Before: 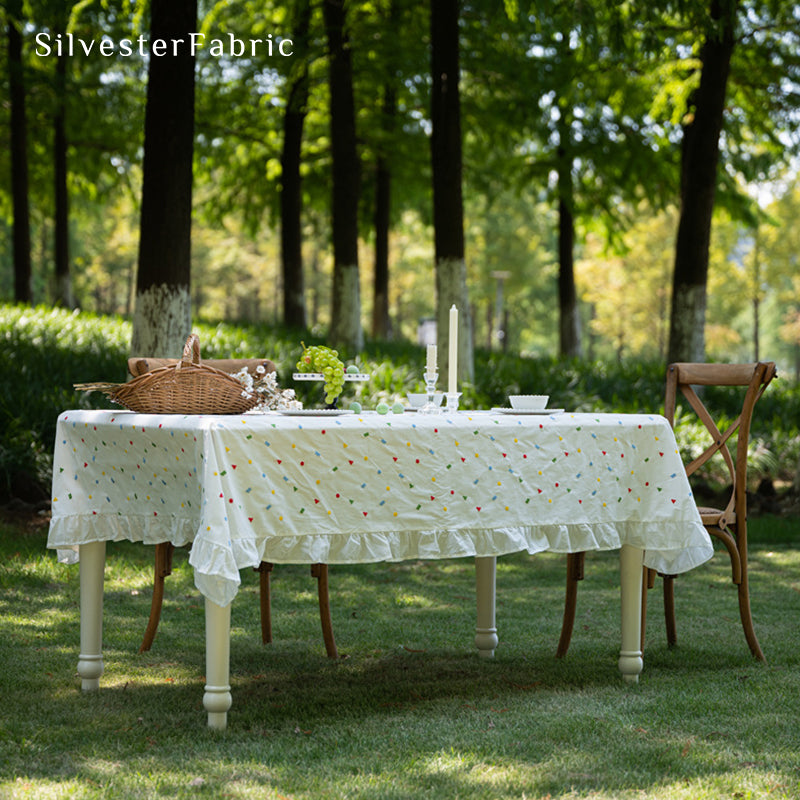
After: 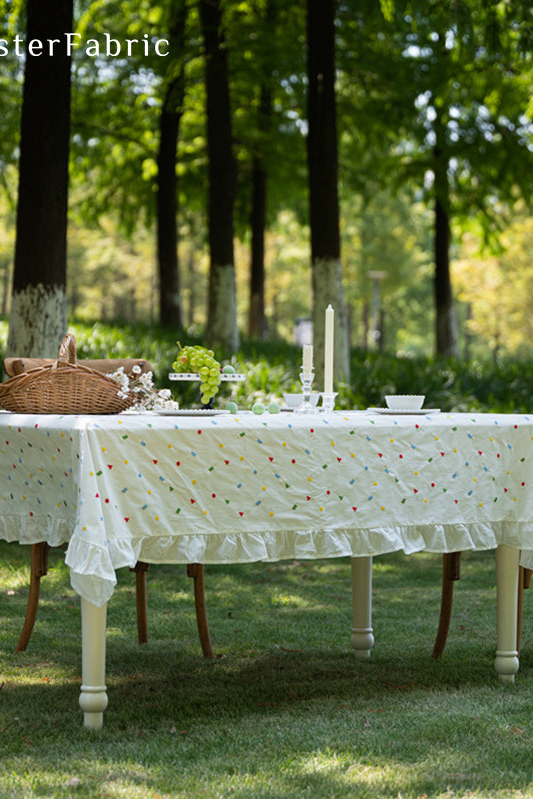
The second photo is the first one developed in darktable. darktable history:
crop and rotate: left 15.546%, right 17.787%
